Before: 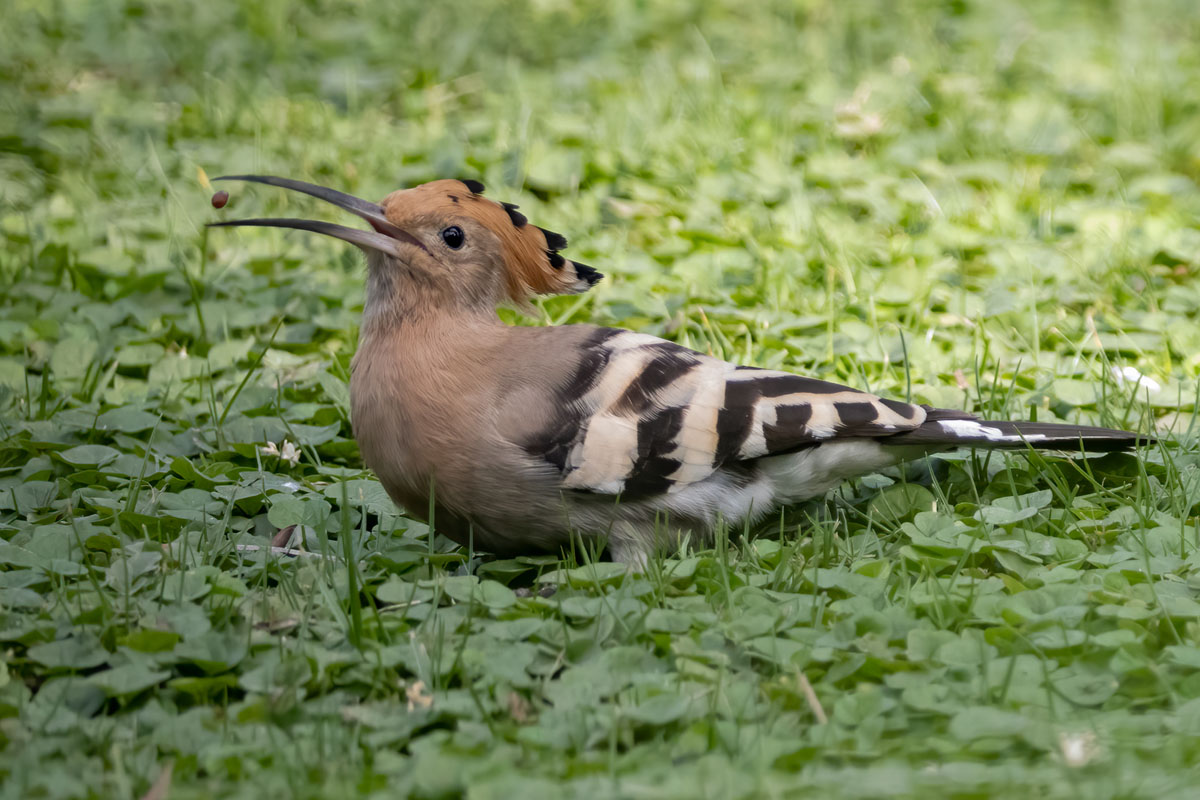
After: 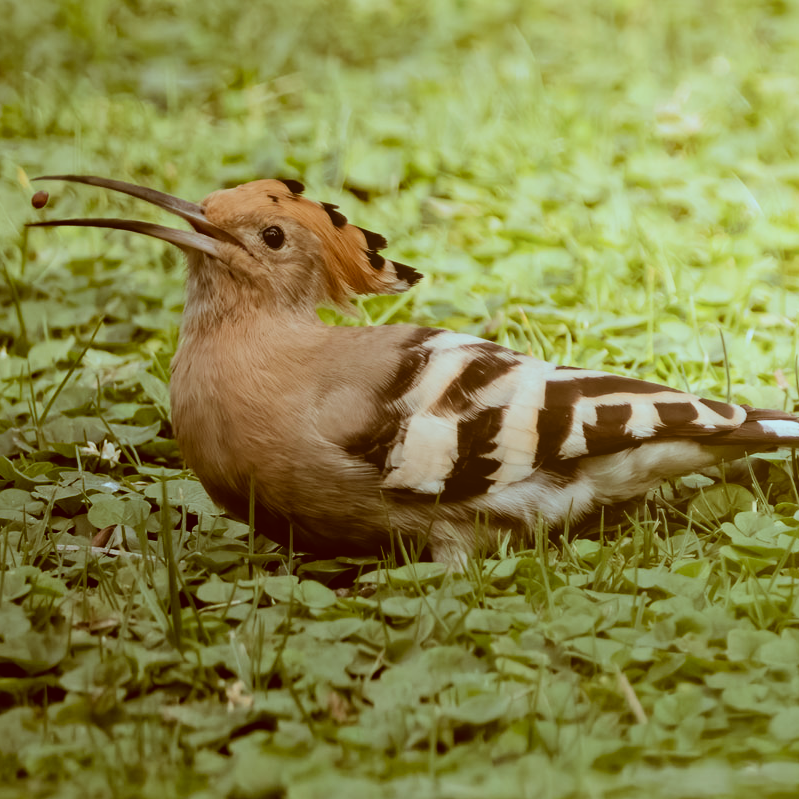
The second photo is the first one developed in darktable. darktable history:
bloom: size 40%
color correction: highlights a* -14.62, highlights b* -16.22, shadows a* 10.12, shadows b* 29.4
exposure: black level correction -0.015, exposure -0.125 EV, compensate highlight preservation false
crop and rotate: left 15.055%, right 18.278%
color balance rgb: shadows lift › chroma 4.41%, shadows lift › hue 27°, power › chroma 2.5%, power › hue 70°, highlights gain › chroma 1%, highlights gain › hue 27°, saturation formula JzAzBz (2021)
filmic rgb: black relative exposure -5 EV, hardness 2.88, contrast 1.3
